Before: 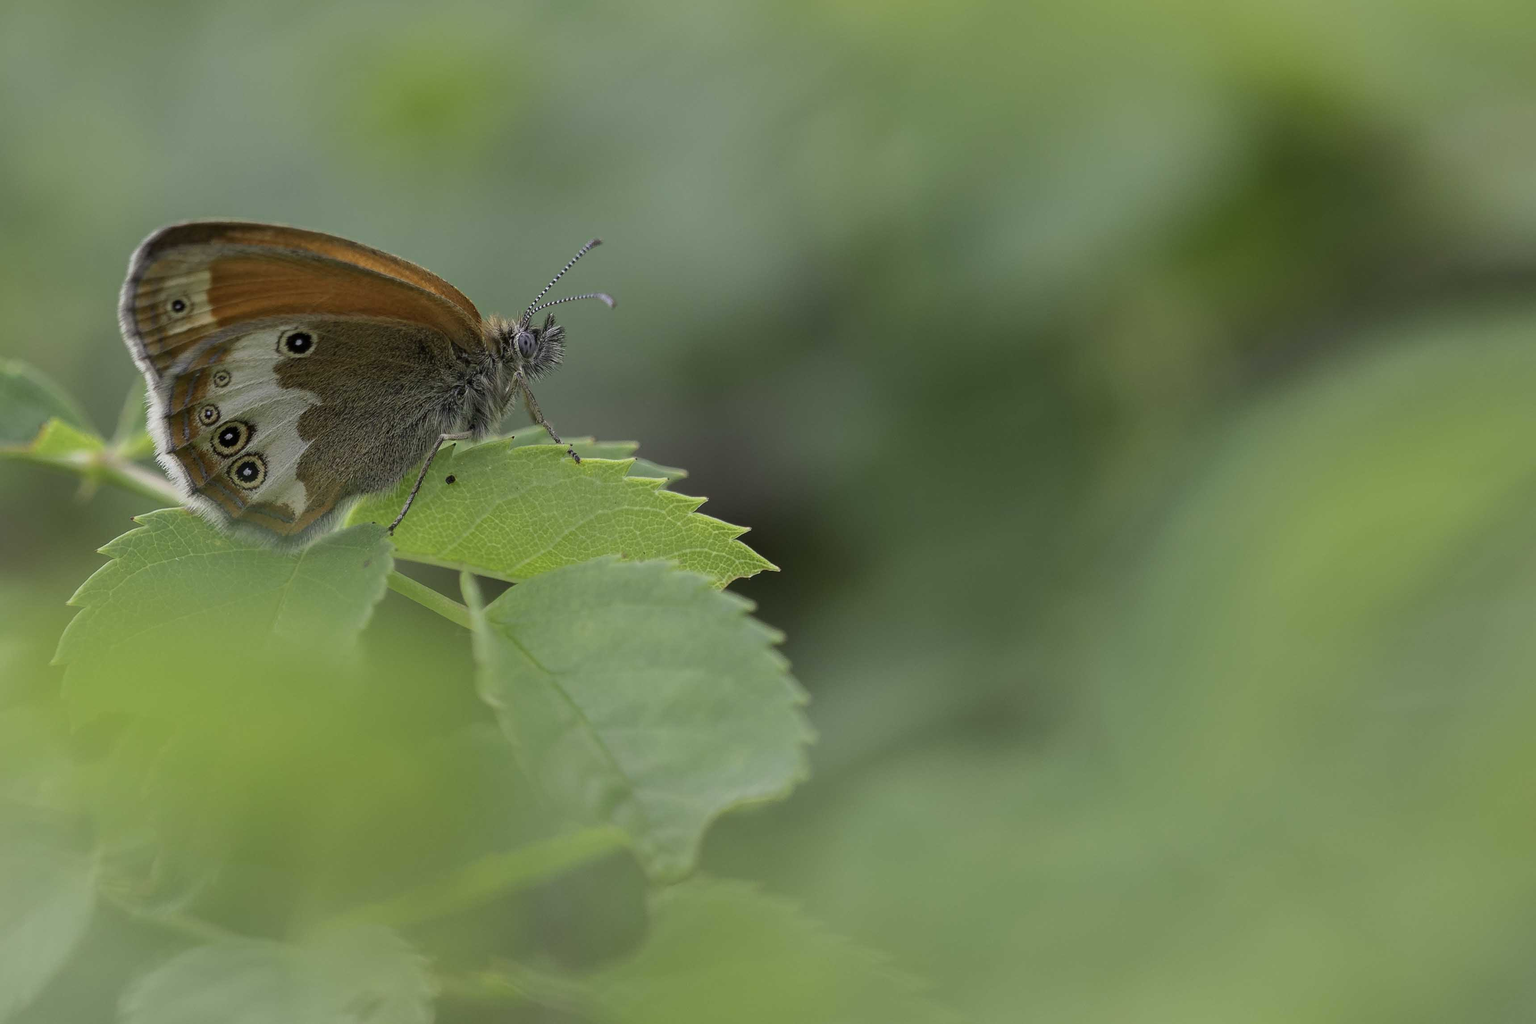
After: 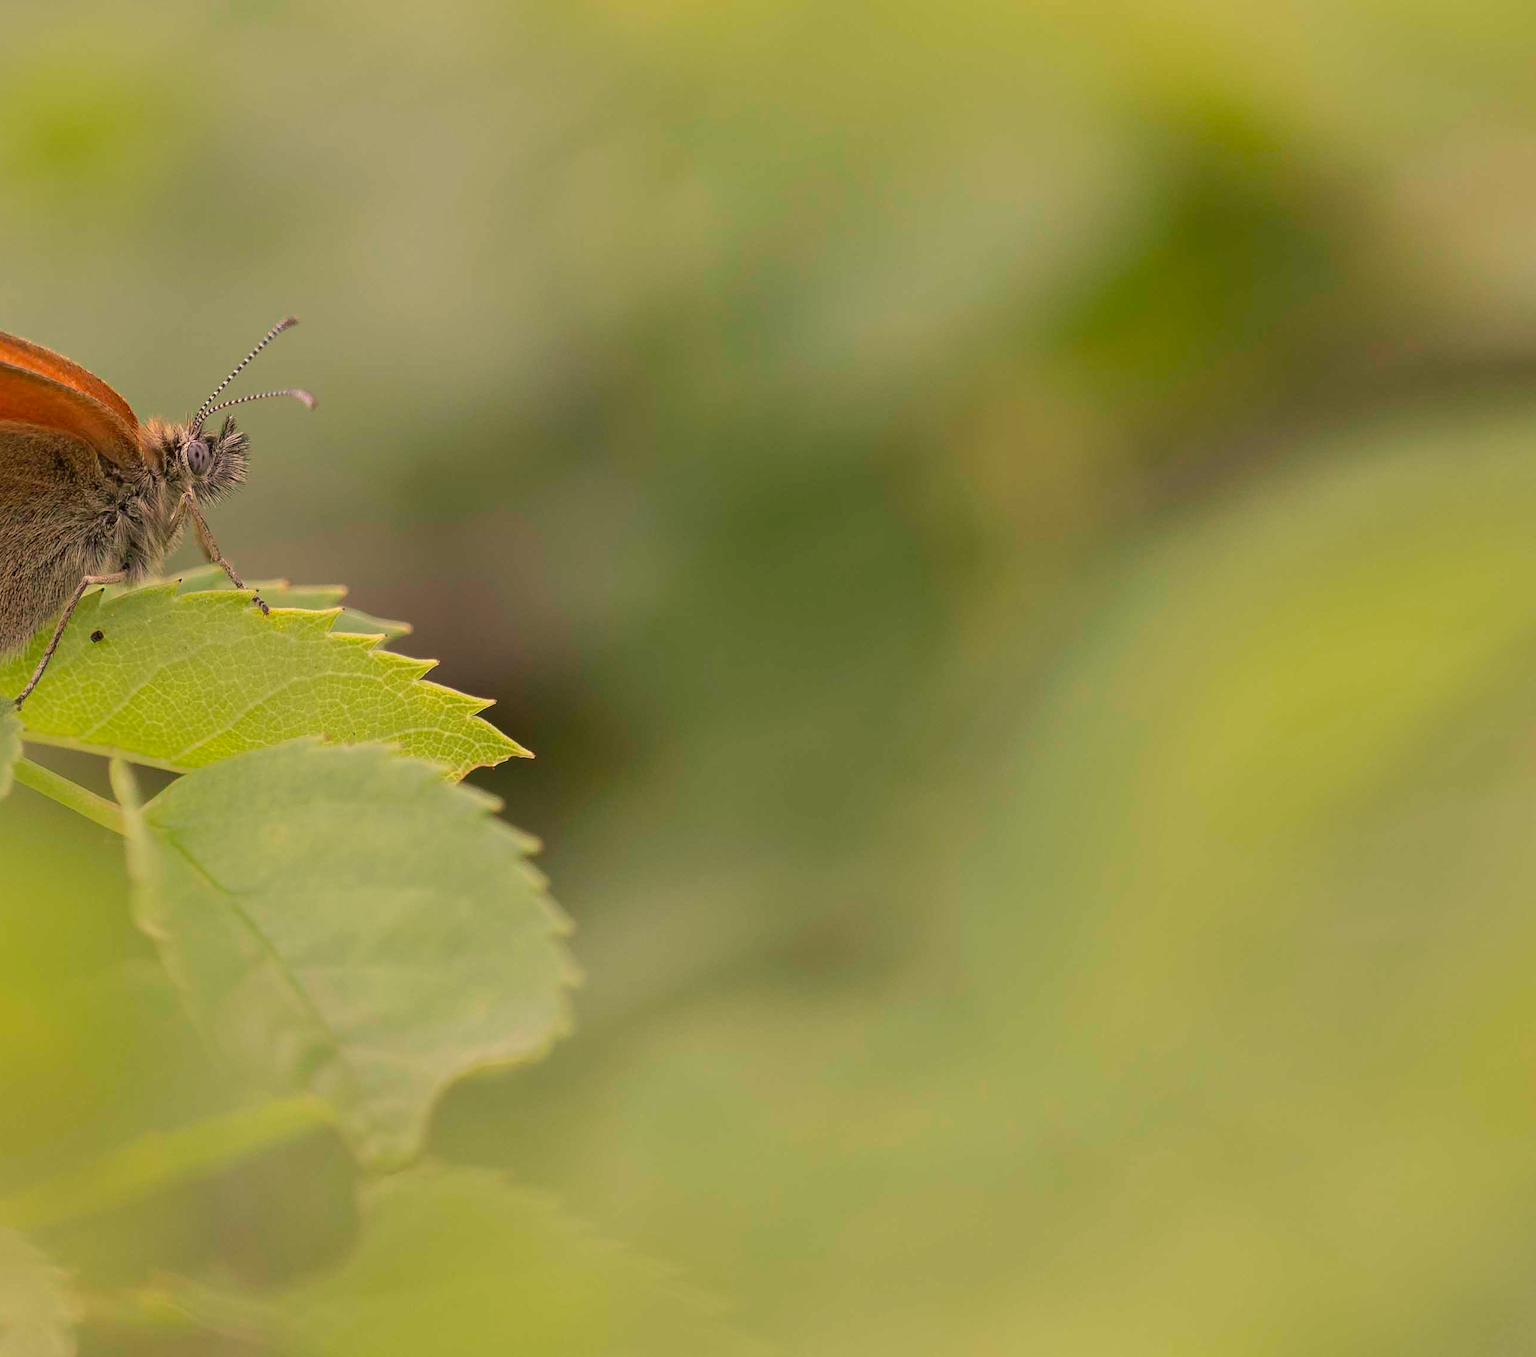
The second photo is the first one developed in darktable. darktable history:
white balance: red 1.123, blue 0.83
crop and rotate: left 24.6%
